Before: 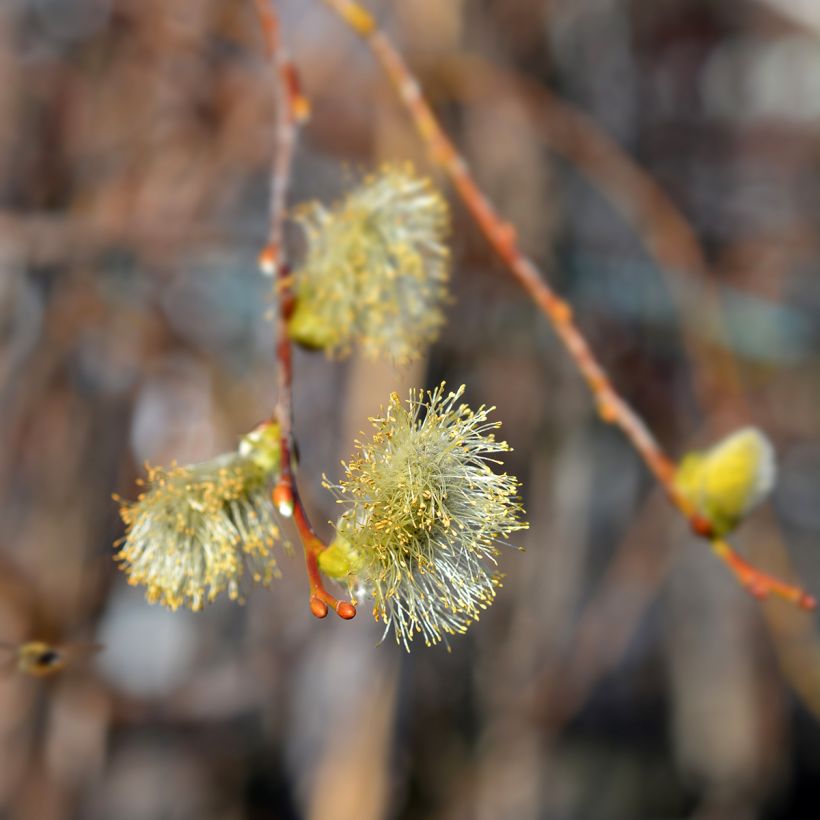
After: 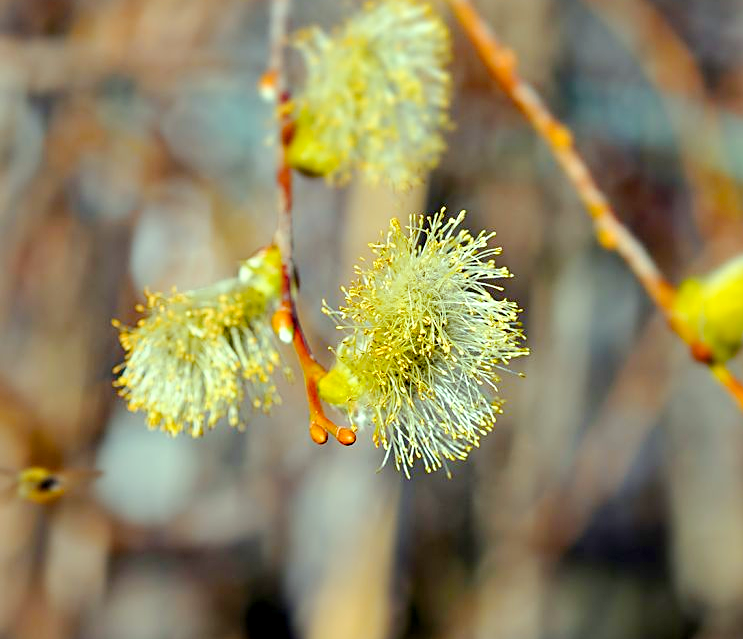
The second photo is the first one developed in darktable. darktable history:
crop: top 21.328%, right 9.356%, bottom 0.307%
color balance rgb: highlights gain › luminance 15.178%, highlights gain › chroma 7.113%, highlights gain › hue 124.51°, global offset › luminance -0.507%, perceptual saturation grading › global saturation 25.811%
sharpen: on, module defaults
tone curve: curves: ch0 [(0, 0) (0.003, 0.004) (0.011, 0.015) (0.025, 0.033) (0.044, 0.059) (0.069, 0.092) (0.1, 0.132) (0.136, 0.18) (0.177, 0.235) (0.224, 0.297) (0.277, 0.366) (0.335, 0.44) (0.399, 0.52) (0.468, 0.594) (0.543, 0.661) (0.623, 0.727) (0.709, 0.79) (0.801, 0.86) (0.898, 0.928) (1, 1)], preserve colors none
